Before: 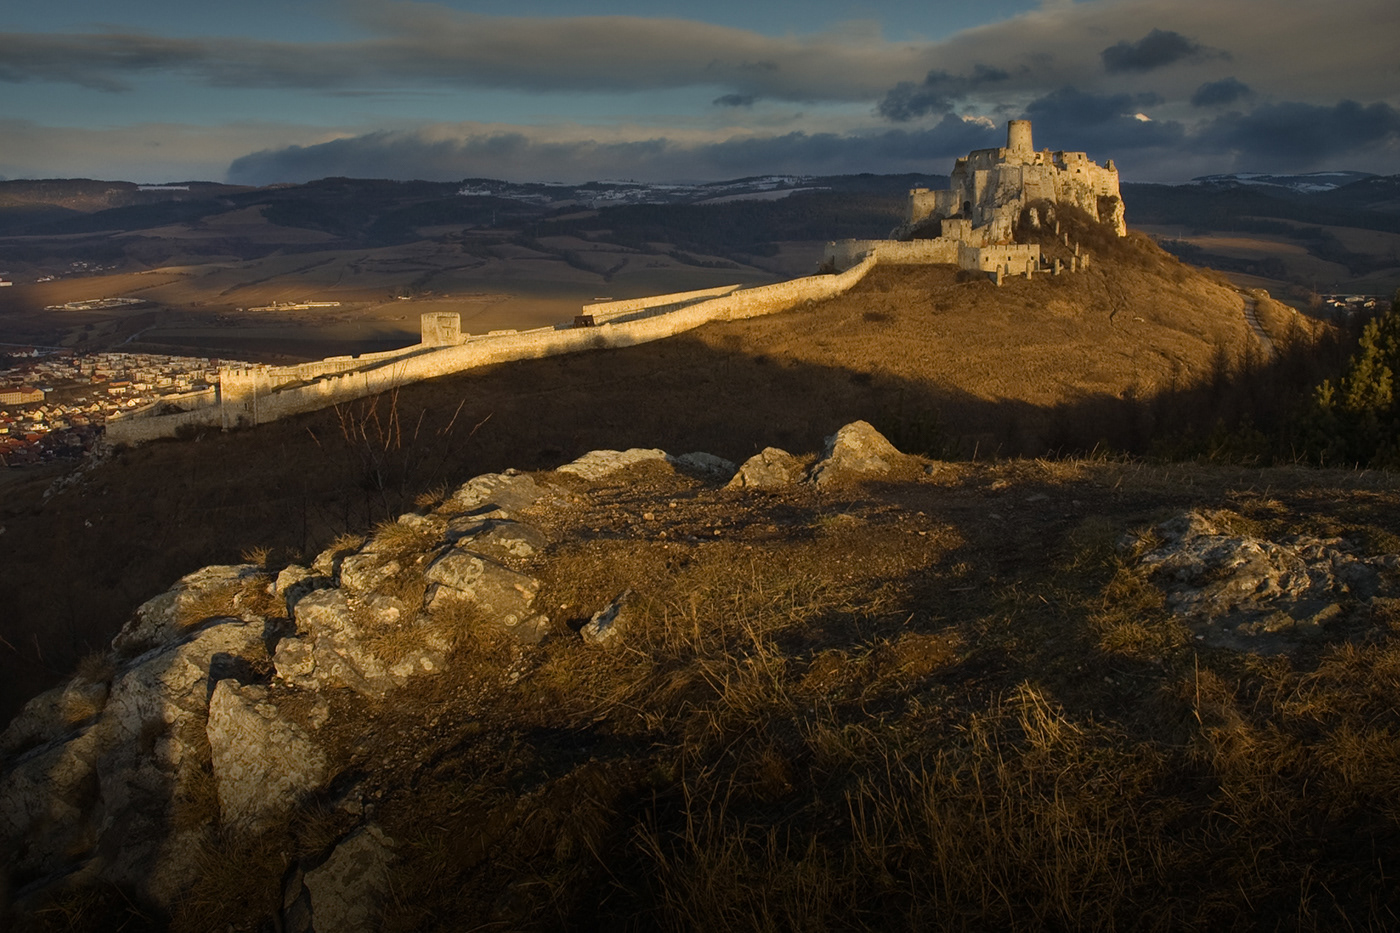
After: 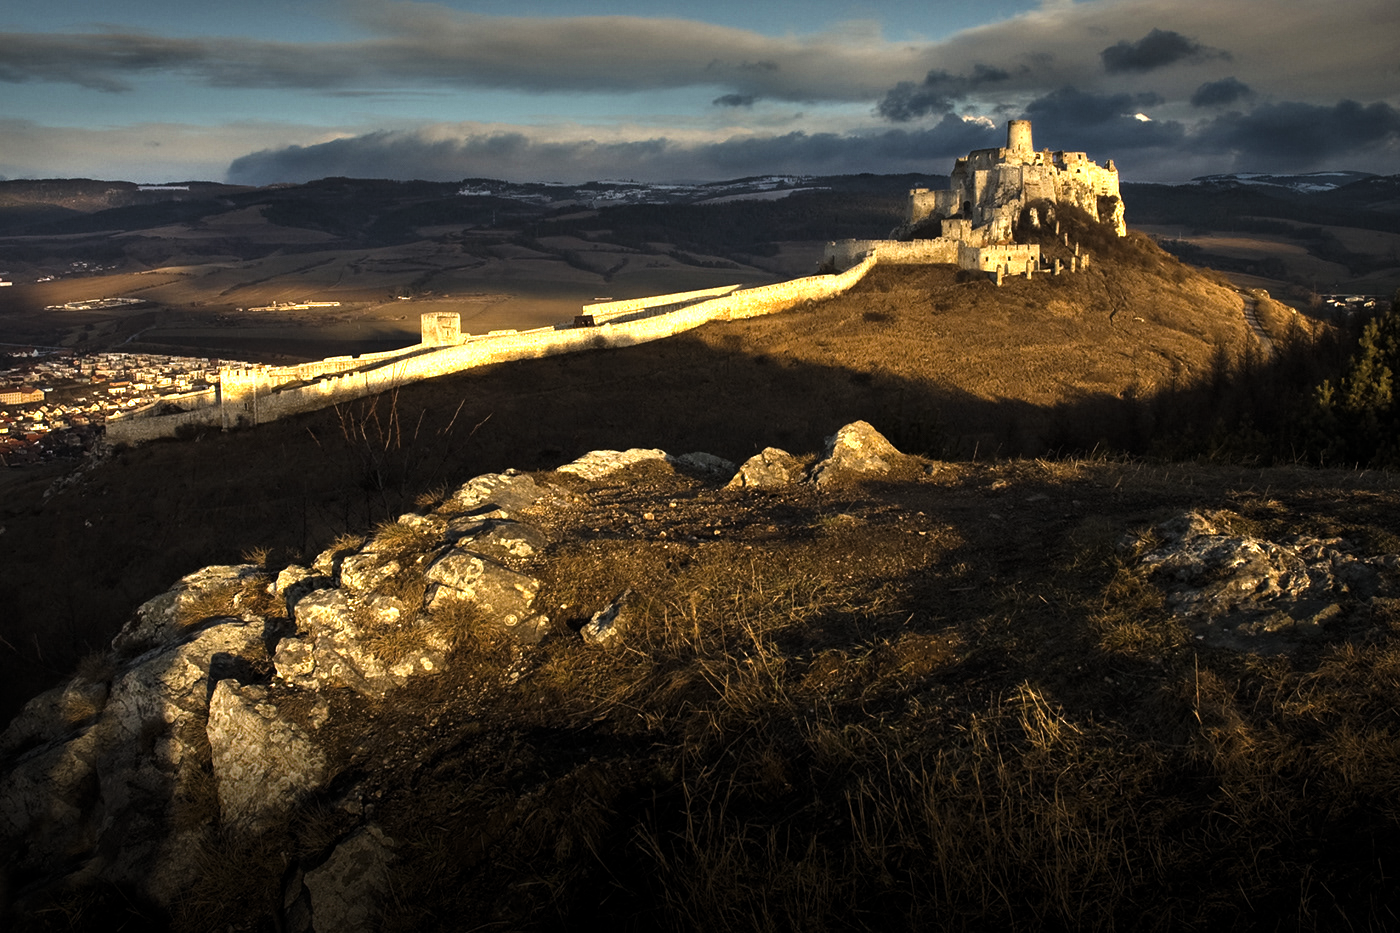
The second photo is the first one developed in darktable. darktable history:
exposure: black level correction -0.002, exposure 0.54 EV, compensate highlight preservation false
levels: levels [0.044, 0.475, 0.791]
